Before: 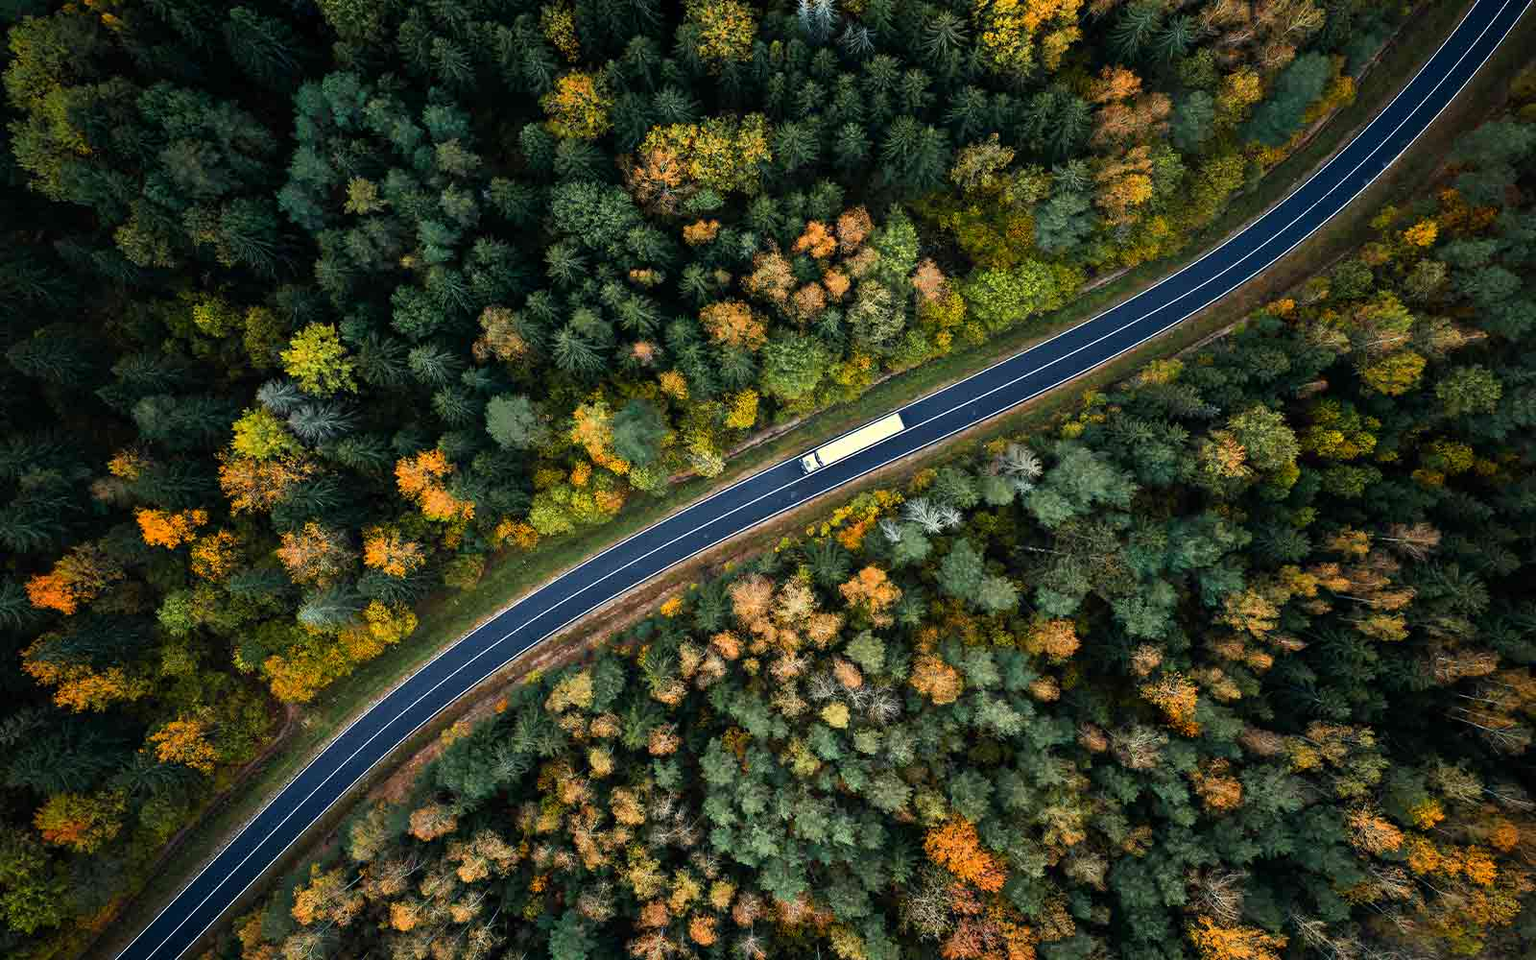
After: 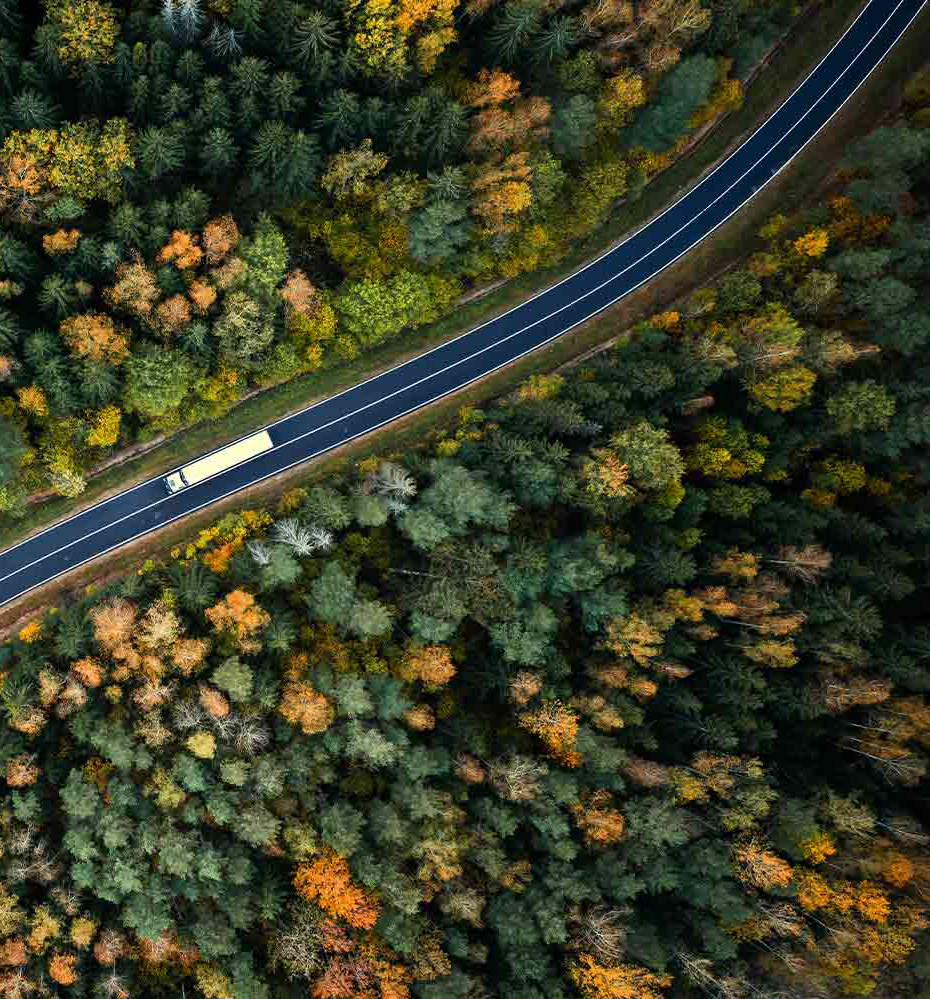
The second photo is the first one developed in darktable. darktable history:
crop: left 41.84%
